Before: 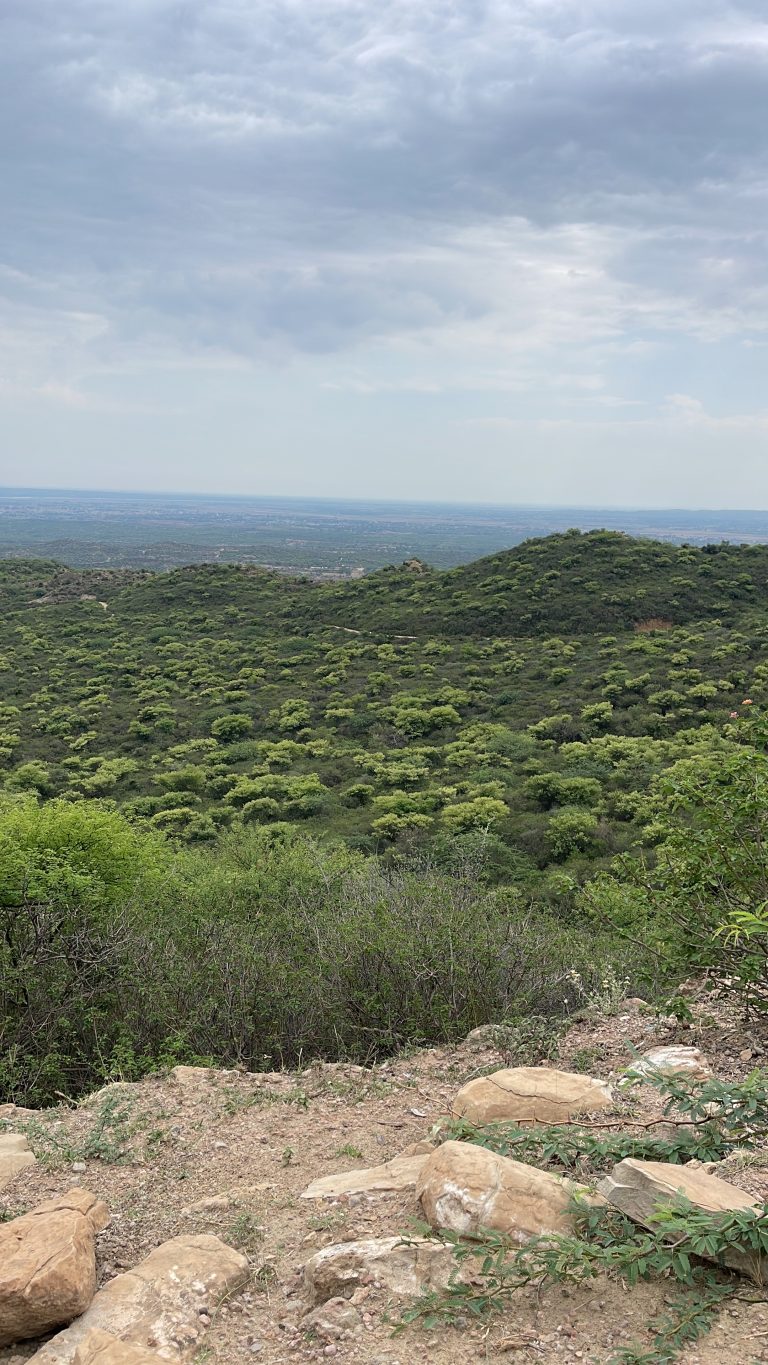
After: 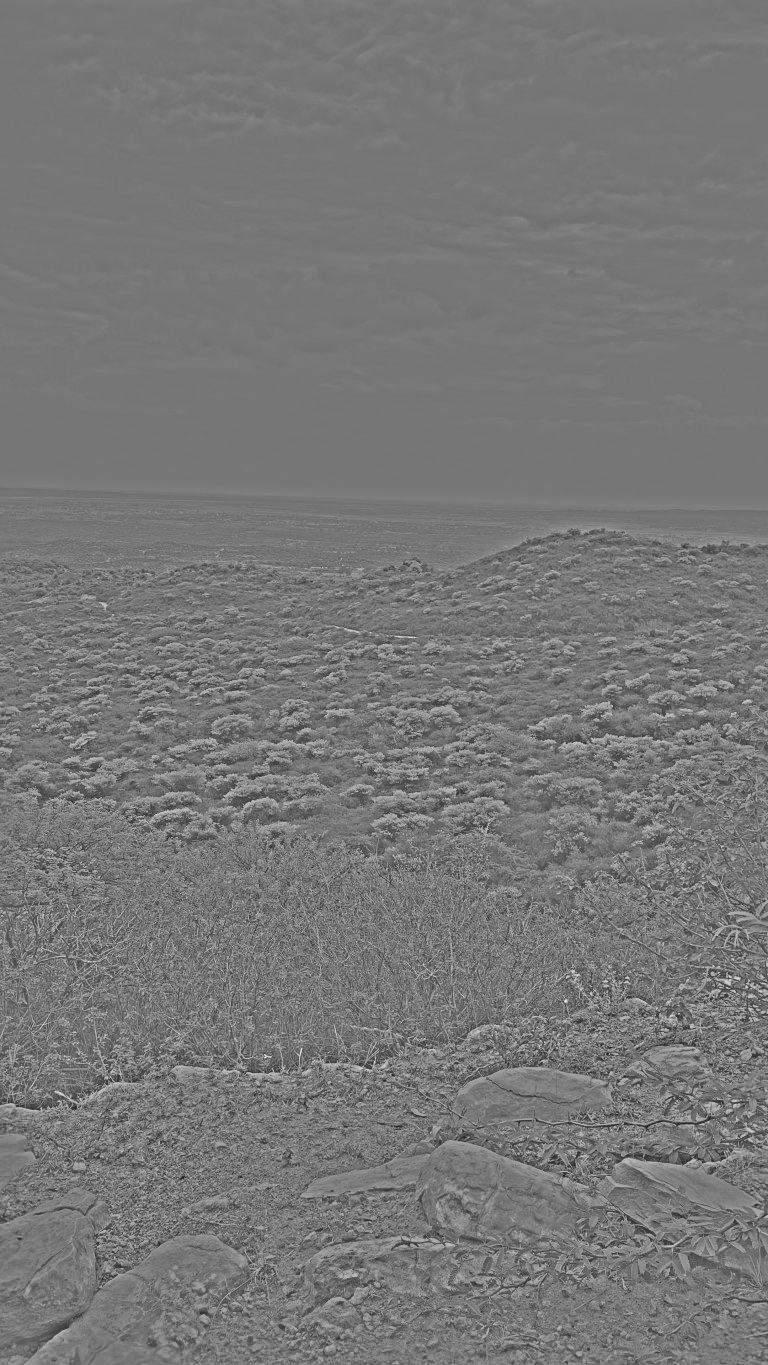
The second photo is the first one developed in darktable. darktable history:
local contrast: mode bilateral grid, contrast 20, coarseness 50, detail 140%, midtone range 0.2
highpass: sharpness 25.84%, contrast boost 14.94%
